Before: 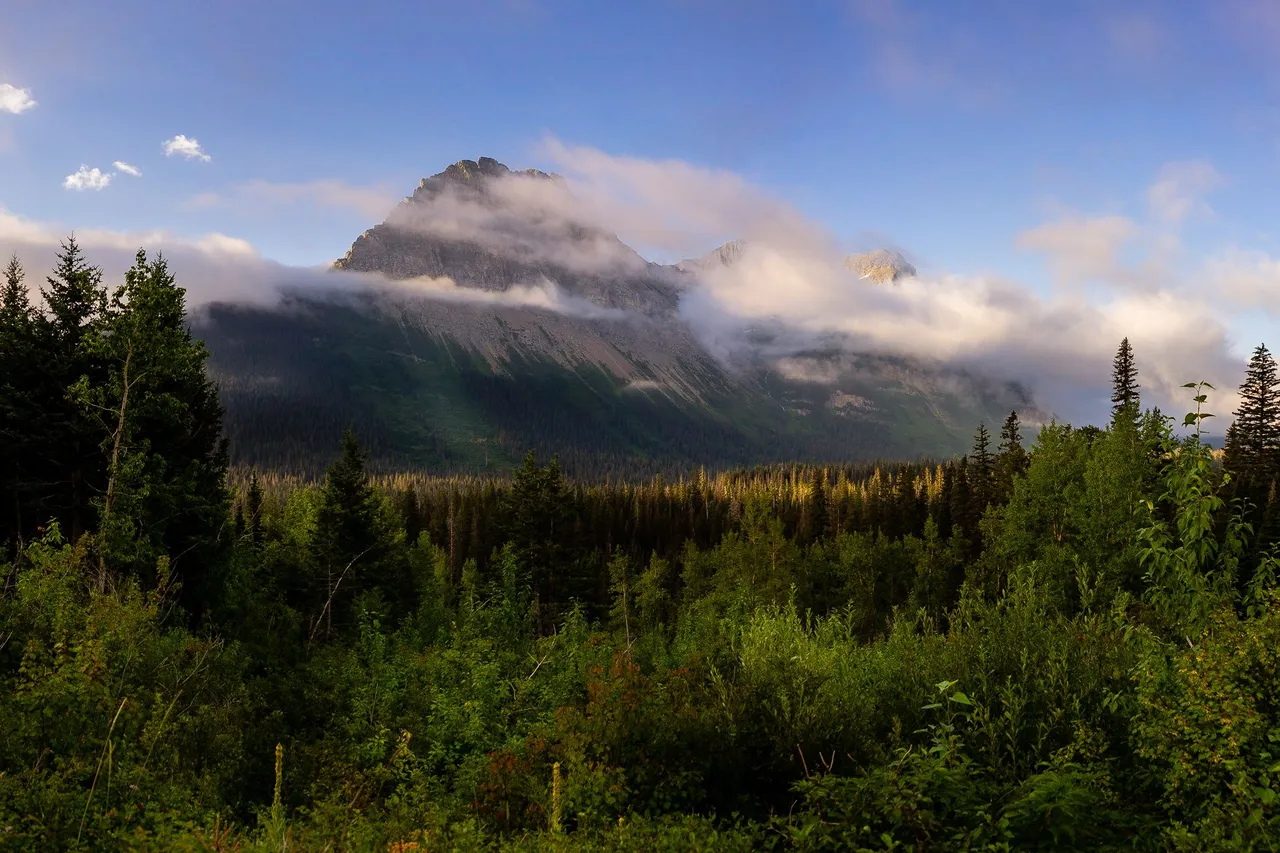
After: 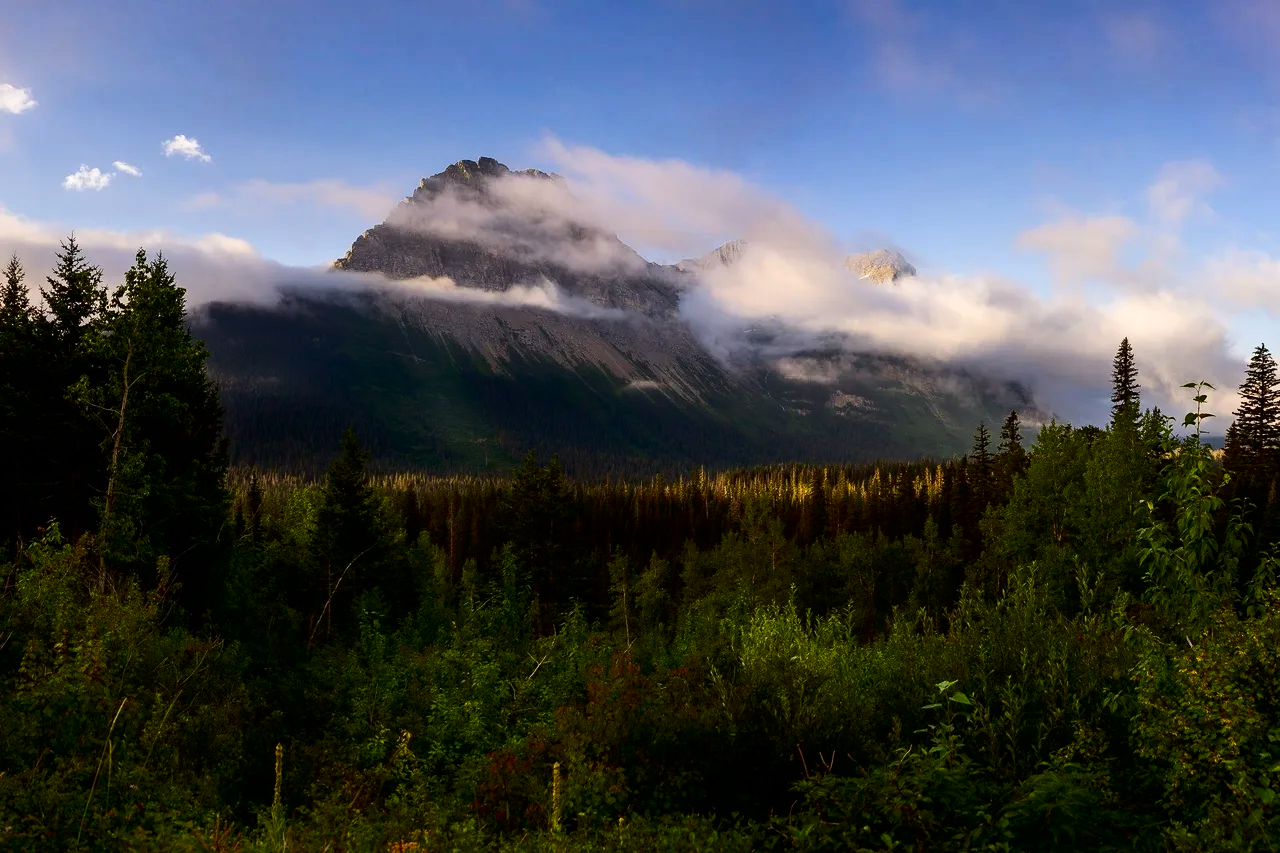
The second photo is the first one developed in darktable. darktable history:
contrast brightness saturation: contrast 0.204, brightness -0.101, saturation 0.099
